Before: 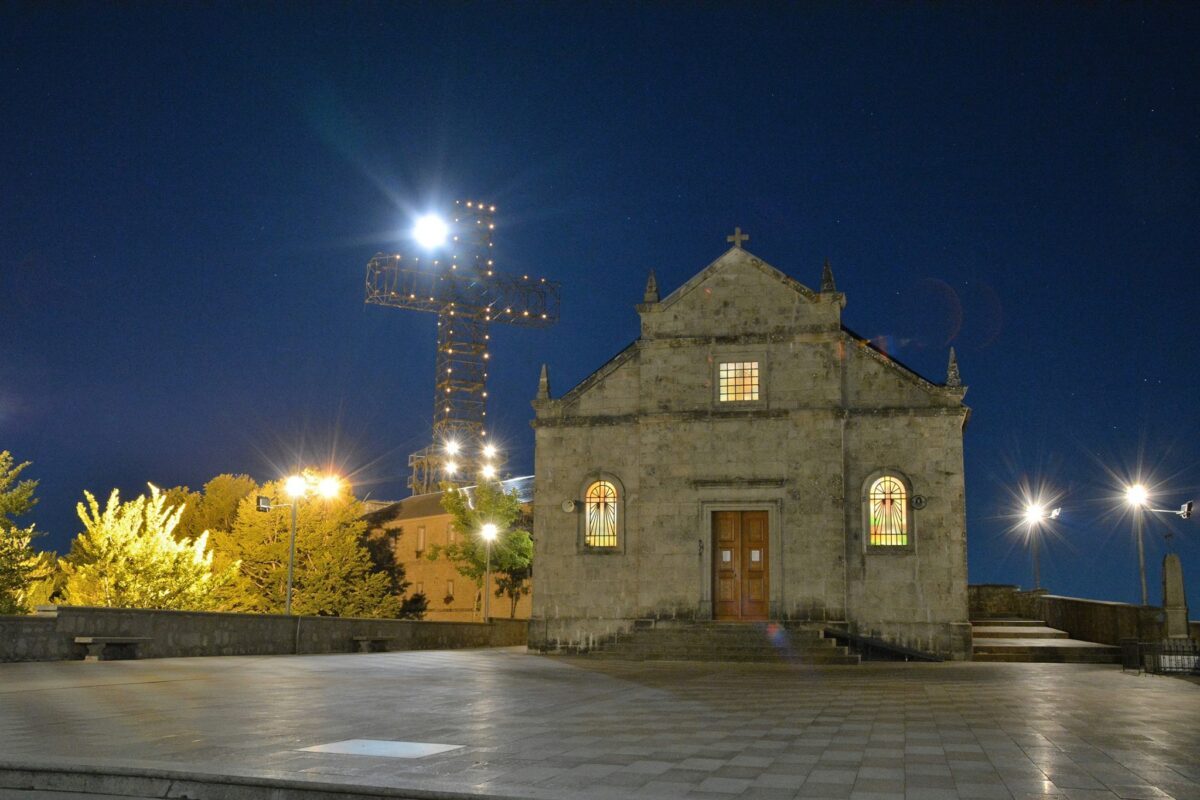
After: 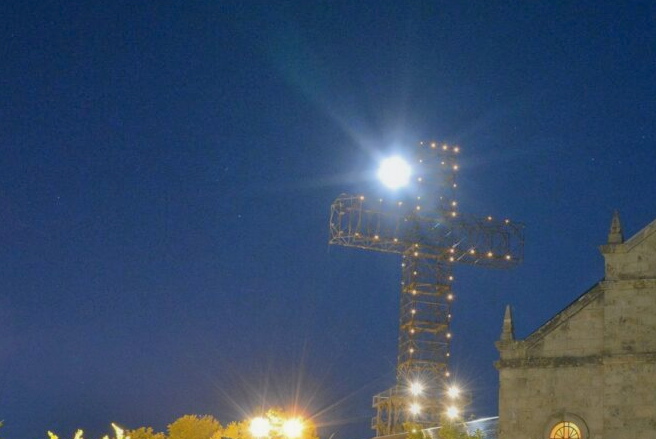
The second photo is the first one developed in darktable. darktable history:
contrast equalizer: octaves 7, y [[0.6 ×6], [0.55 ×6], [0 ×6], [0 ×6], [0 ×6]], mix -0.3
crop and rotate: left 3.047%, top 7.509%, right 42.236%, bottom 37.598%
shadows and highlights: on, module defaults
